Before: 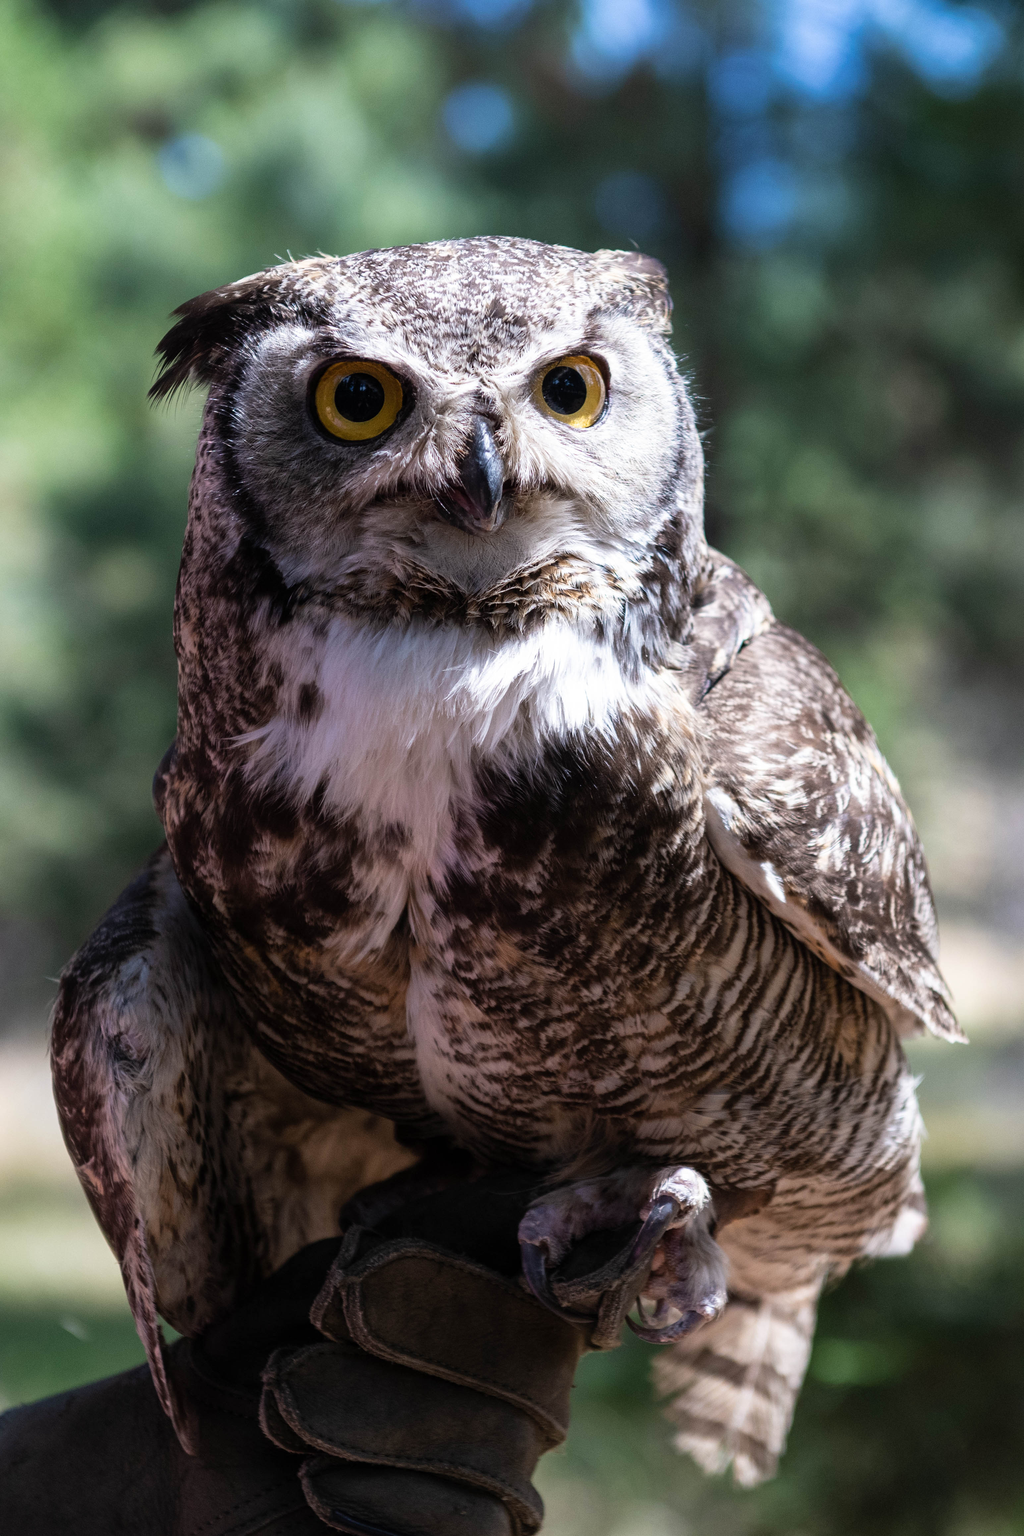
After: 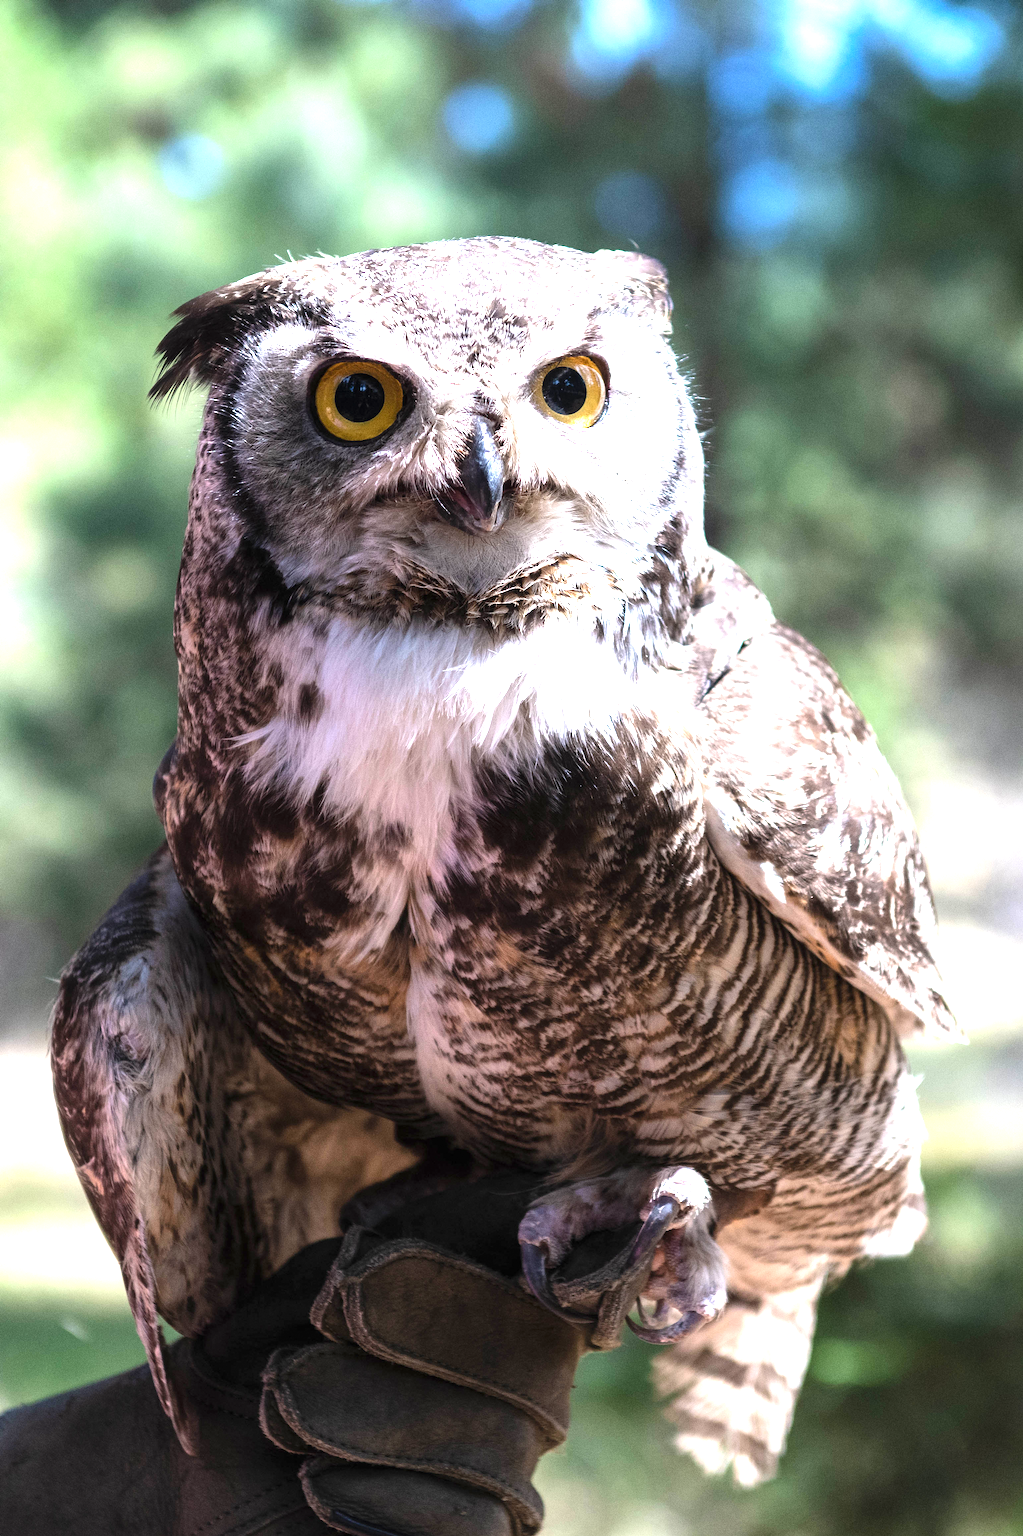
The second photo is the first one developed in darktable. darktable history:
exposure: black level correction 0, exposure 1.388 EV, compensate exposure bias true, compensate highlight preservation false
grain: coarseness 0.09 ISO
